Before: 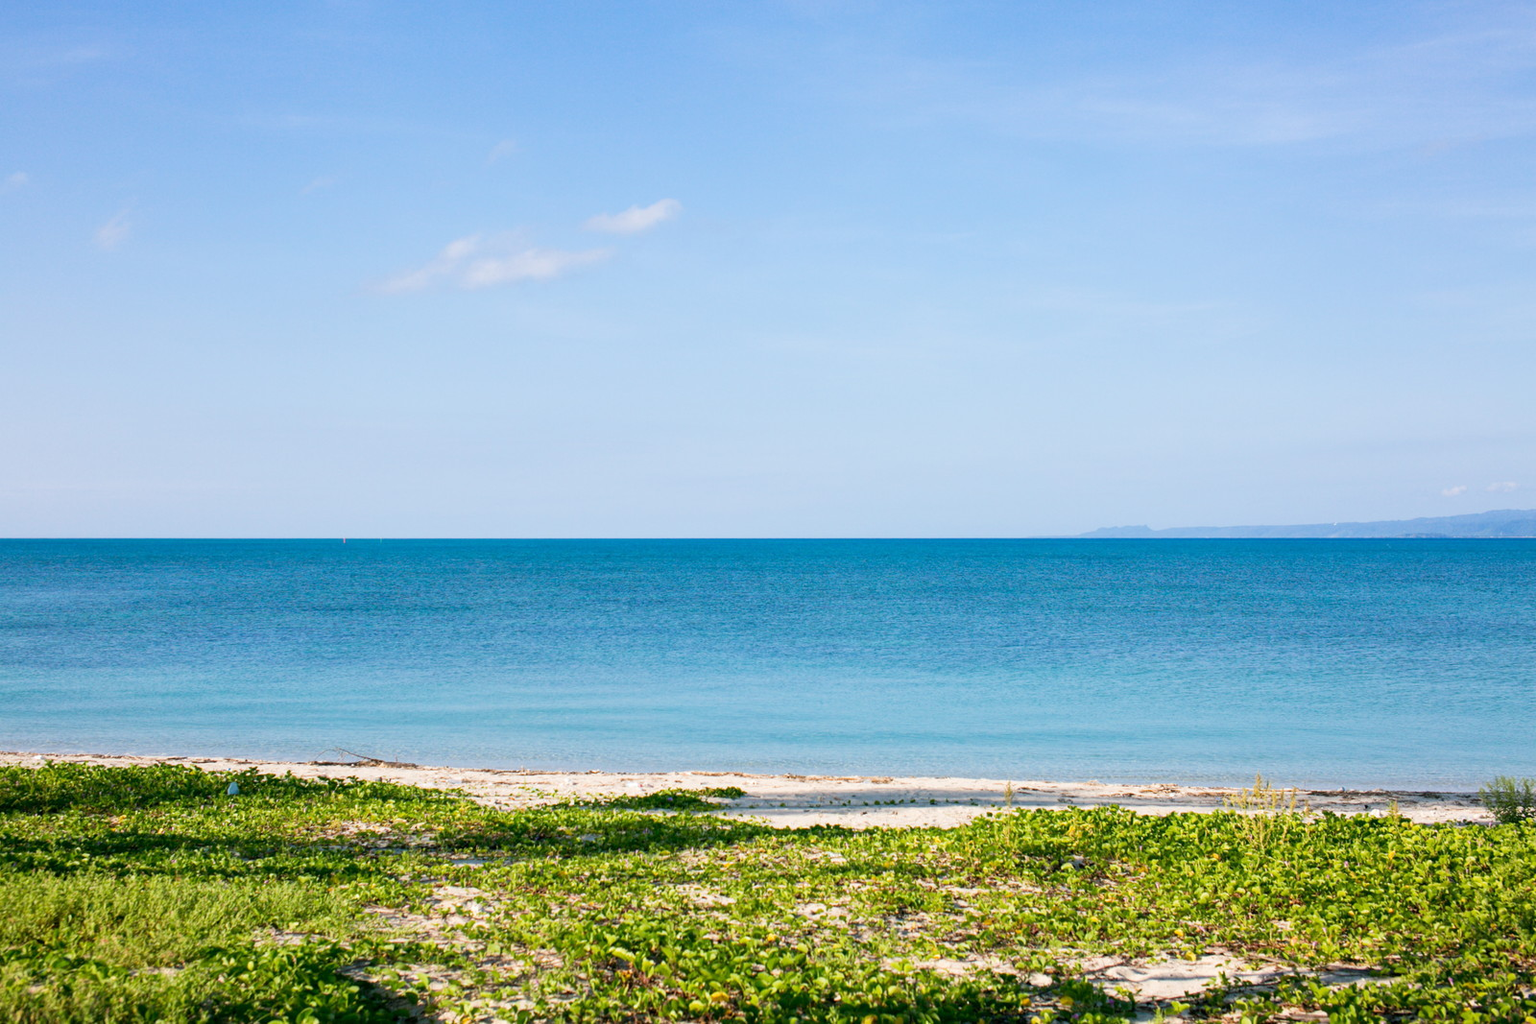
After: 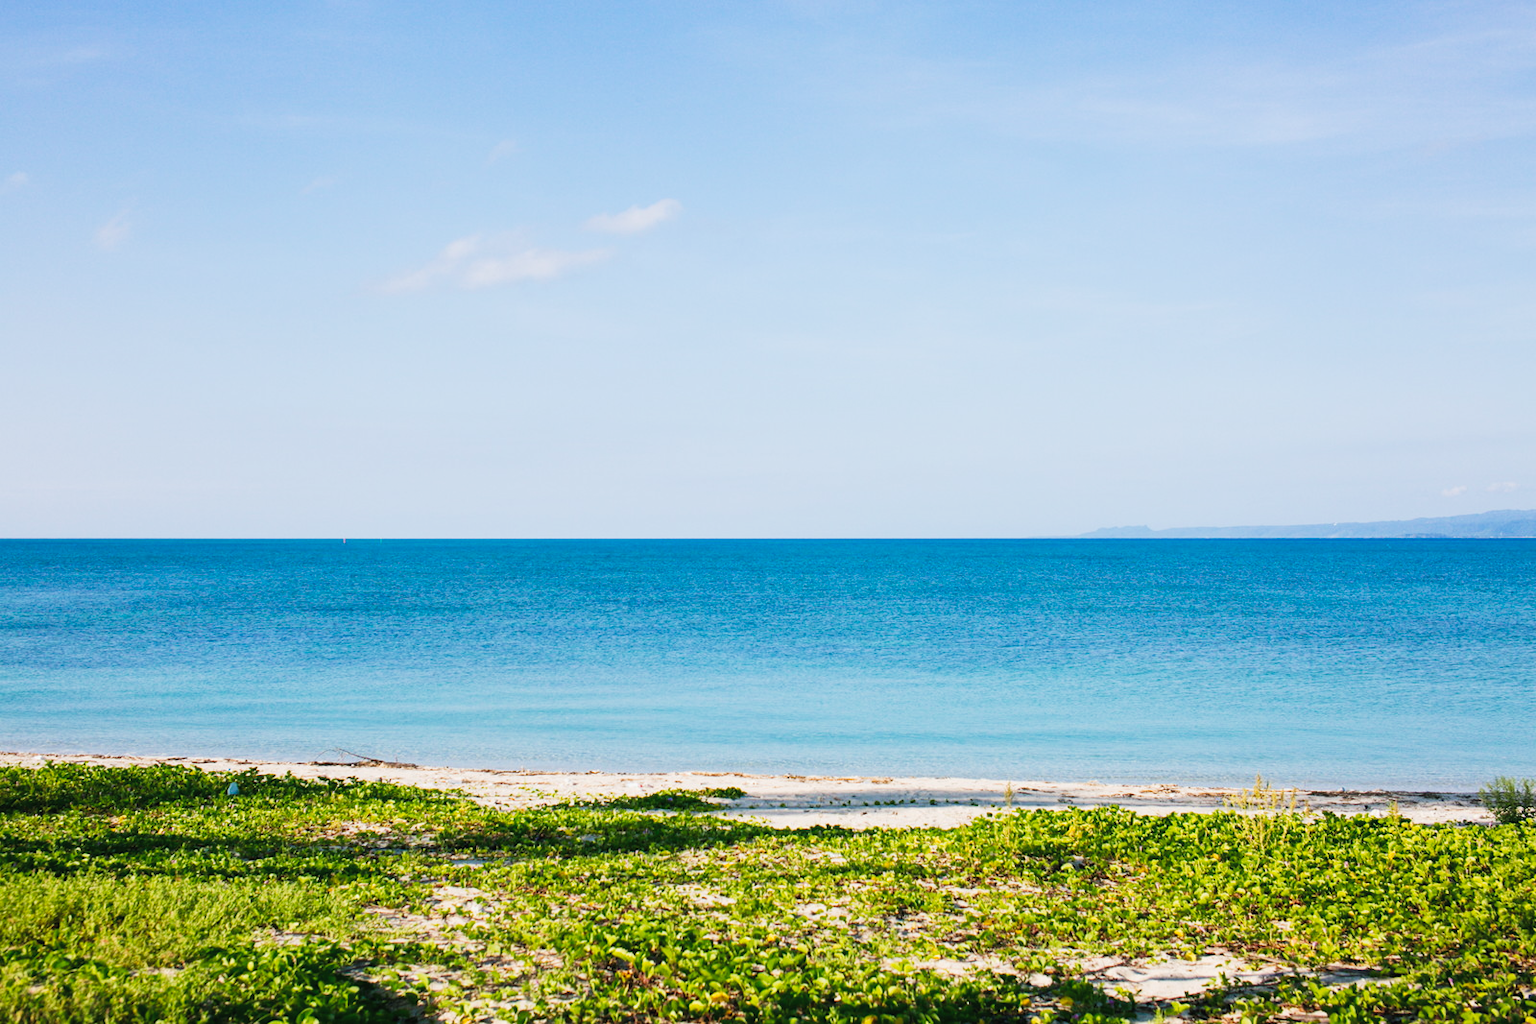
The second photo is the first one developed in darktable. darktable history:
tone curve: curves: ch0 [(0, 0.023) (0.217, 0.19) (0.754, 0.801) (1, 0.977)]; ch1 [(0, 0) (0.392, 0.398) (0.5, 0.5) (0.521, 0.528) (0.56, 0.577) (1, 1)]; ch2 [(0, 0) (0.5, 0.5) (0.579, 0.561) (0.65, 0.657) (1, 1)], preserve colors none
